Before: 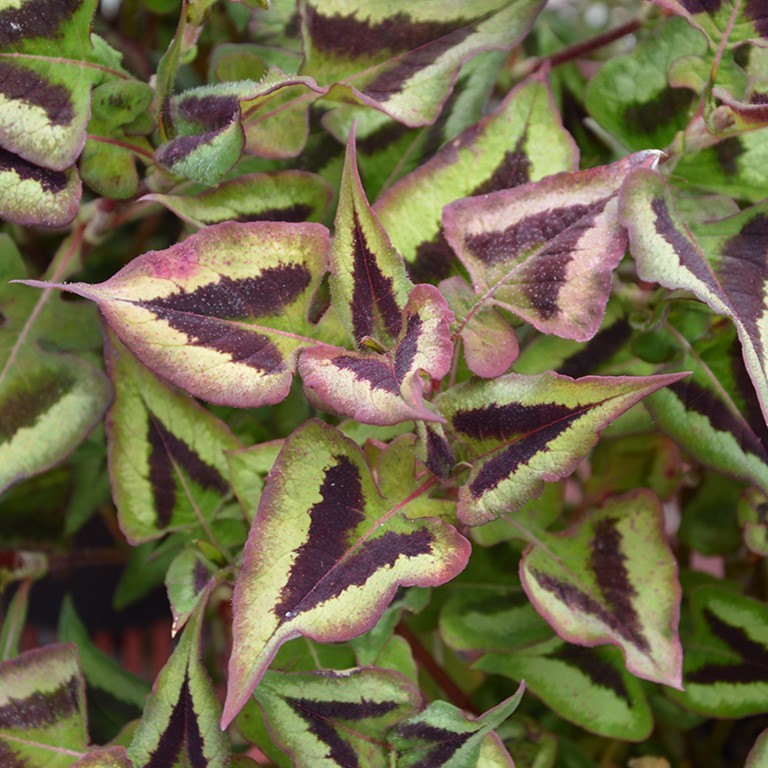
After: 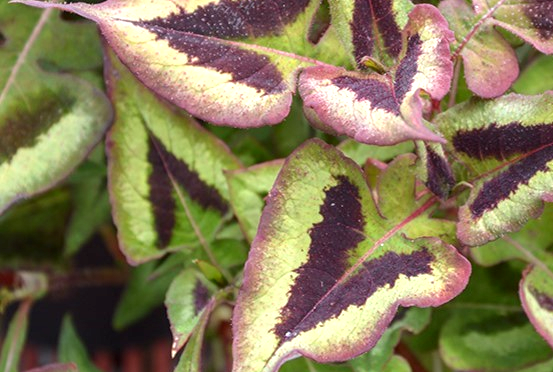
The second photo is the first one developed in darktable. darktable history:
exposure: black level correction 0.001, exposure 0.5 EV, compensate exposure bias true, compensate highlight preservation false
local contrast: on, module defaults
crop: top 36.498%, right 27.964%, bottom 14.995%
